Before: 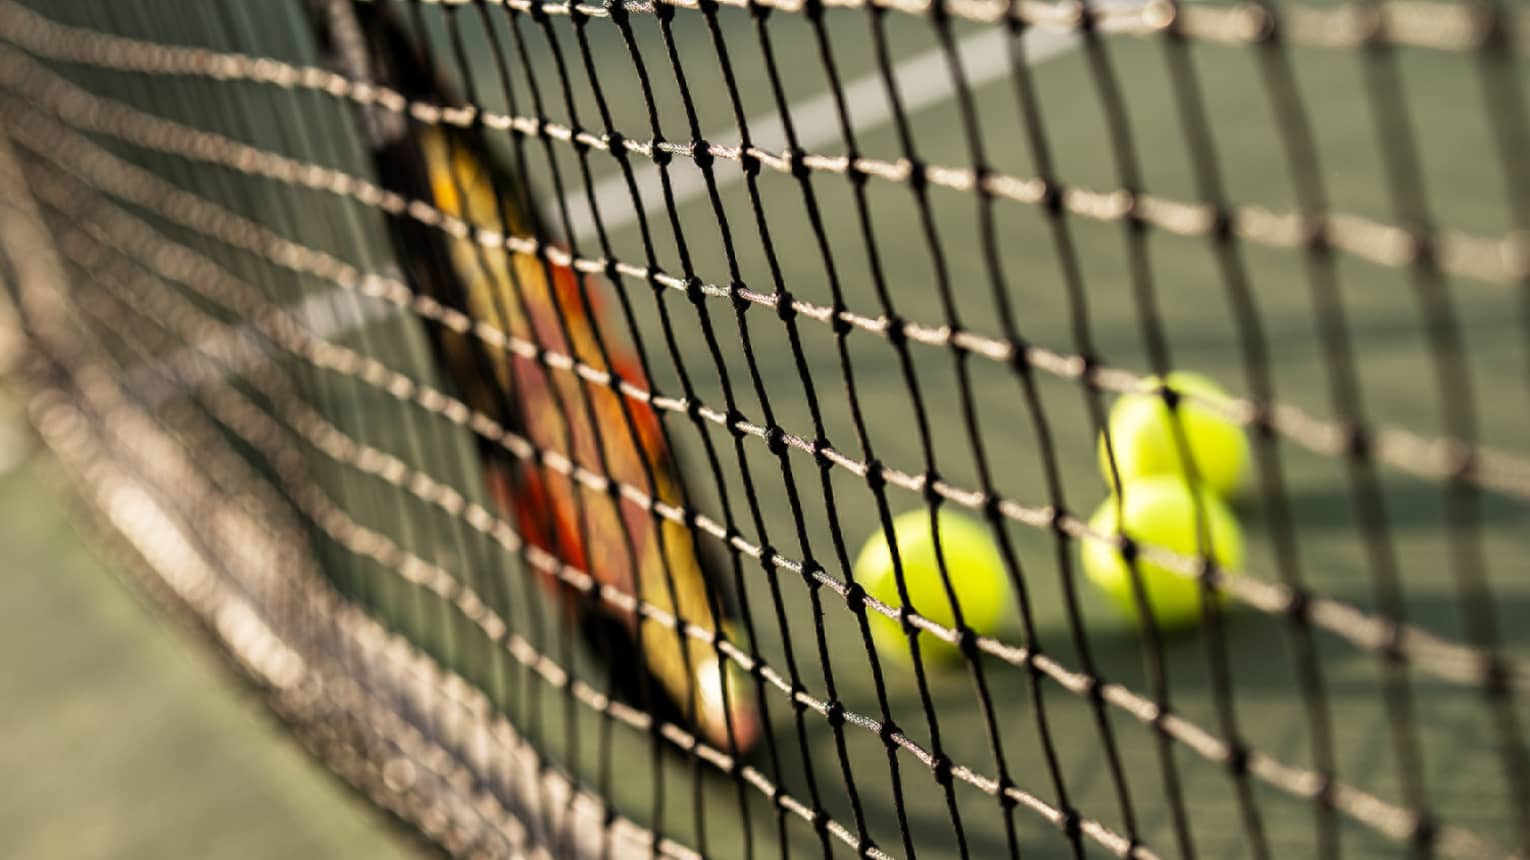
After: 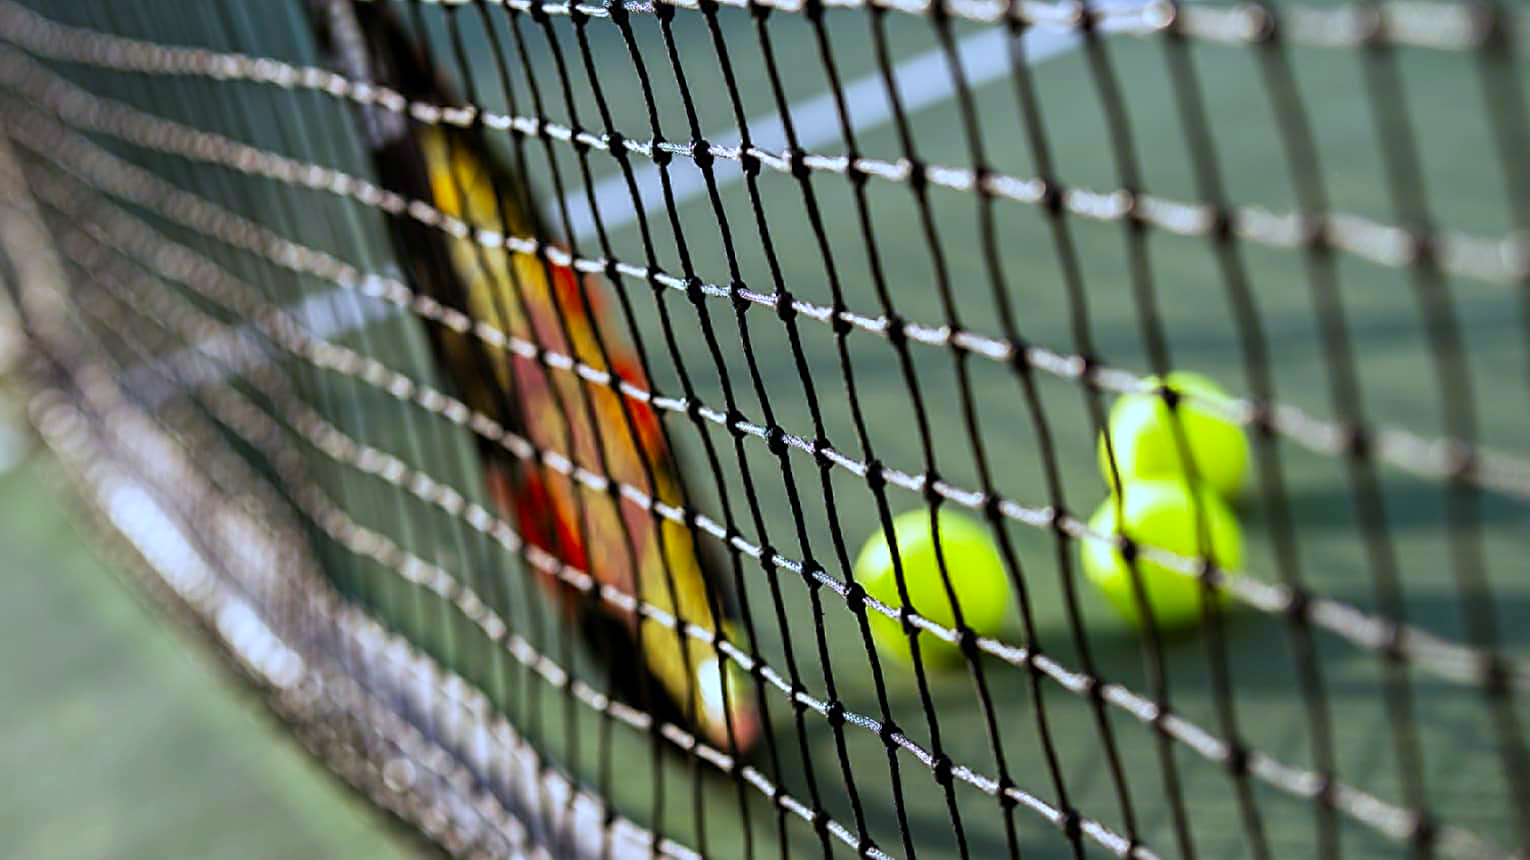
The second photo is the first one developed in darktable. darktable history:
sharpen: on, module defaults
velvia: strength 15%
white balance: red 0.871, blue 1.249
color correction: saturation 1.34
